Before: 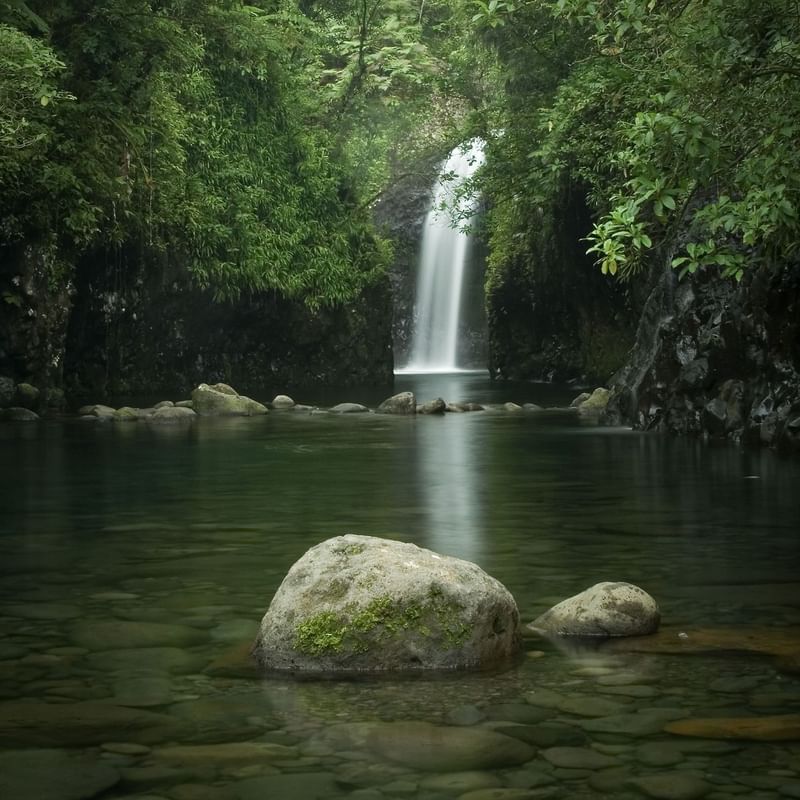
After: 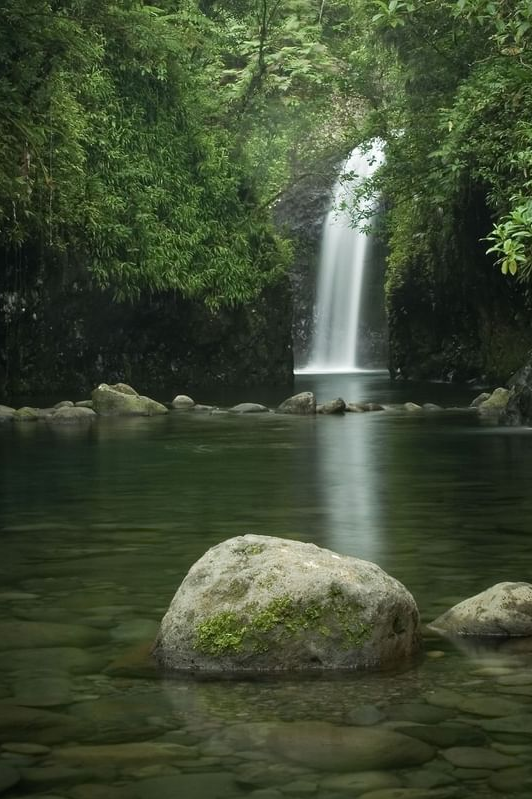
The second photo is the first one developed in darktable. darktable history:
crop and rotate: left 12.552%, right 20.877%
